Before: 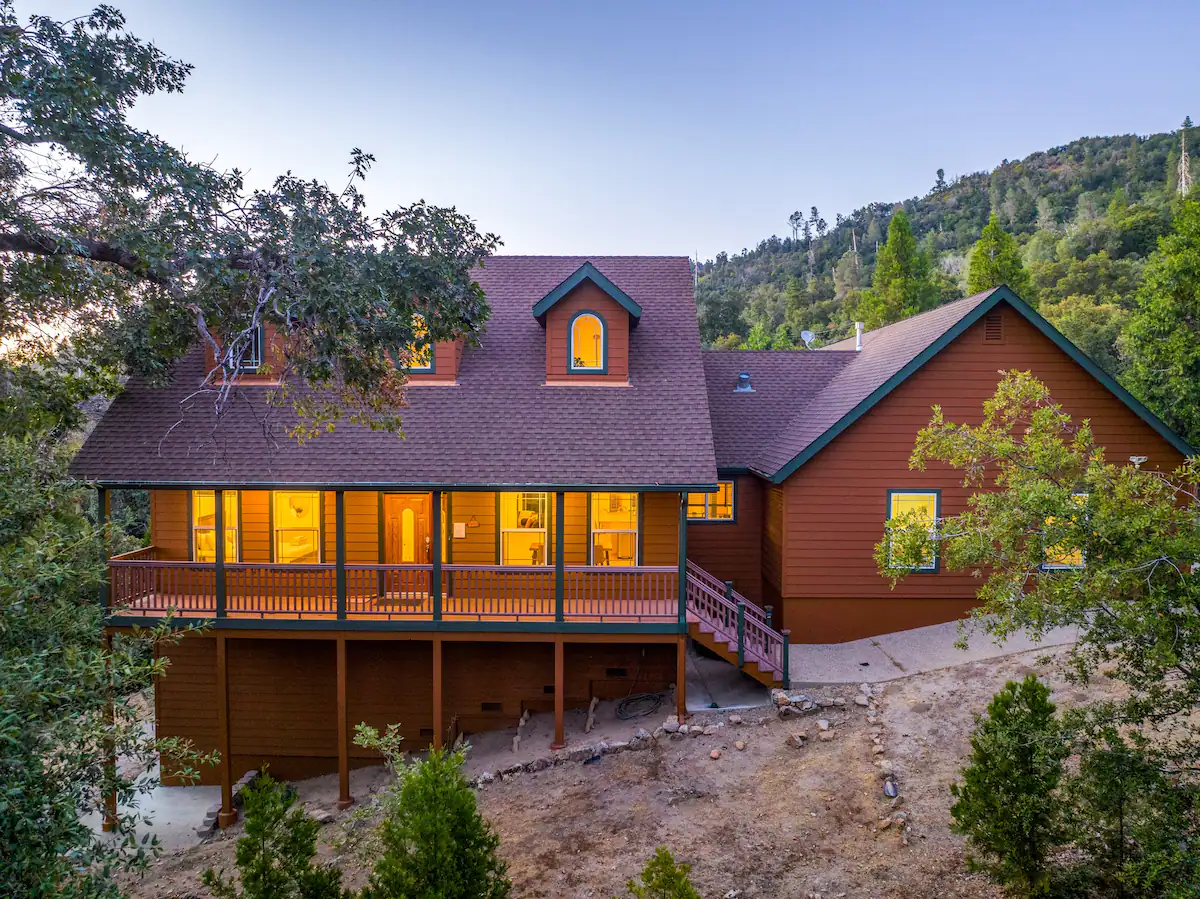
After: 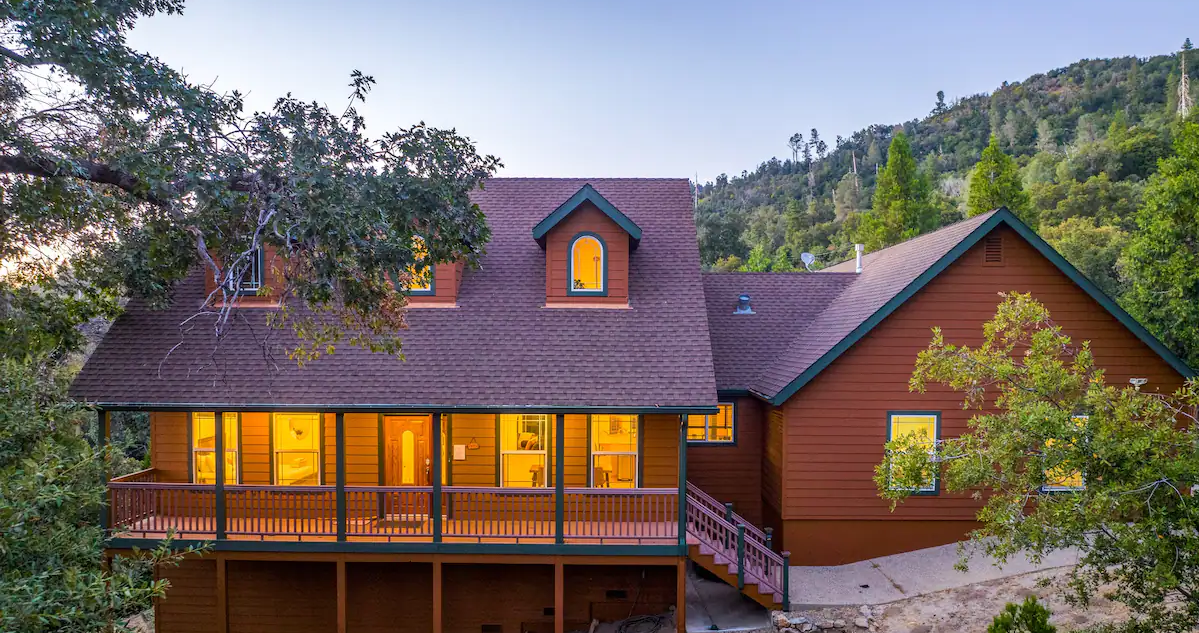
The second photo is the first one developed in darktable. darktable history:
crop and rotate: top 8.678%, bottom 20.886%
